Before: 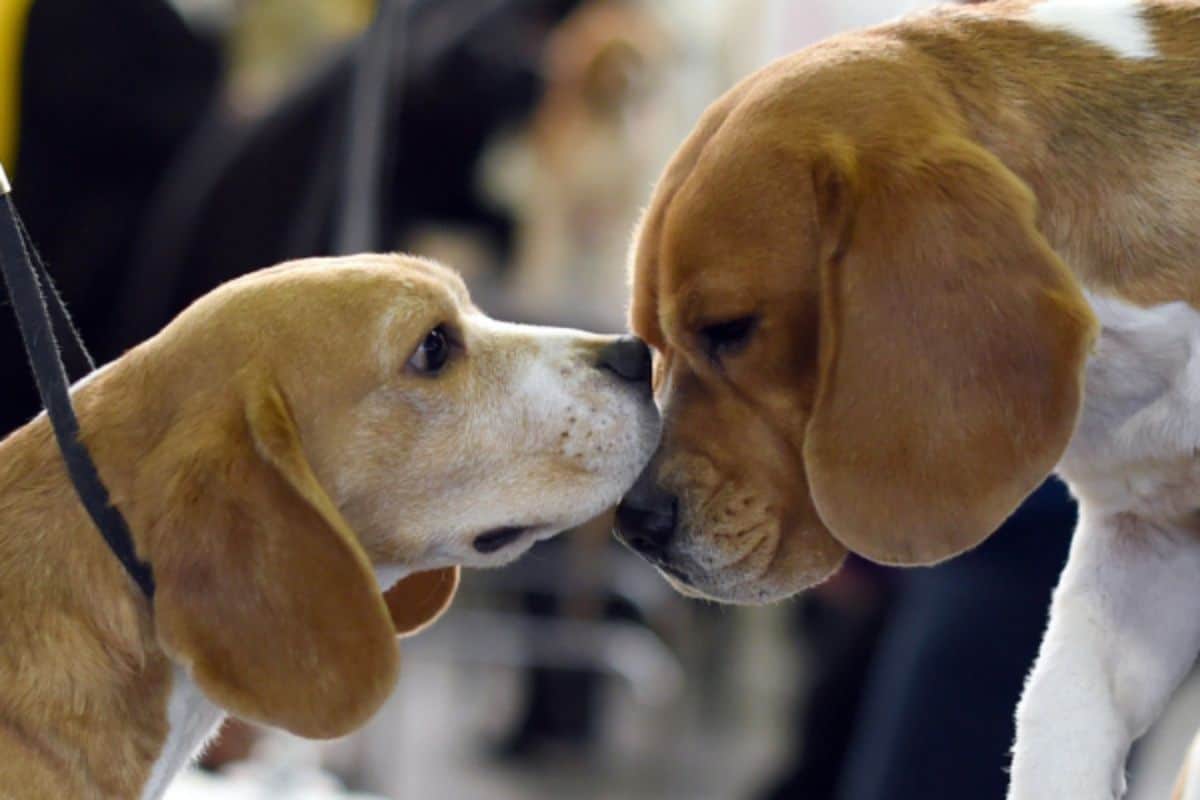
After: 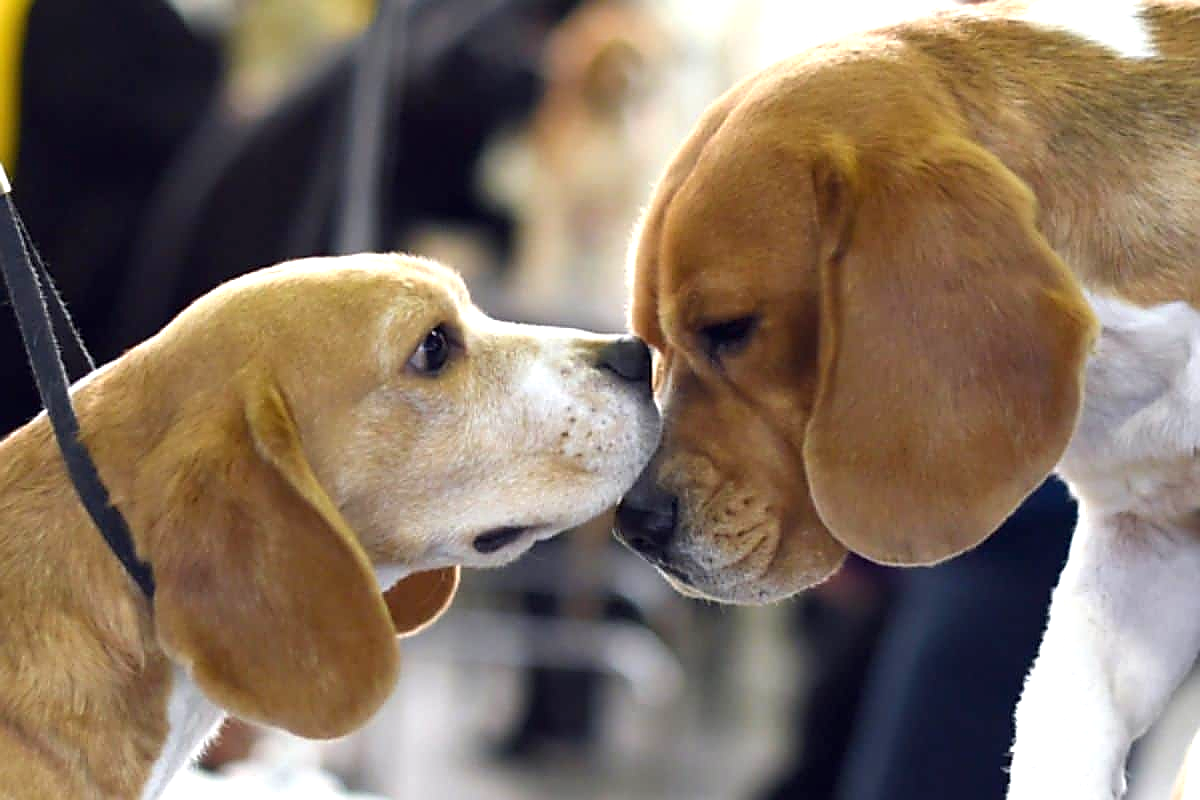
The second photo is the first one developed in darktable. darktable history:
sharpen: radius 1.4, amount 1.25, threshold 0.7
exposure: black level correction 0, exposure 0.7 EV, compensate exposure bias true, compensate highlight preservation false
